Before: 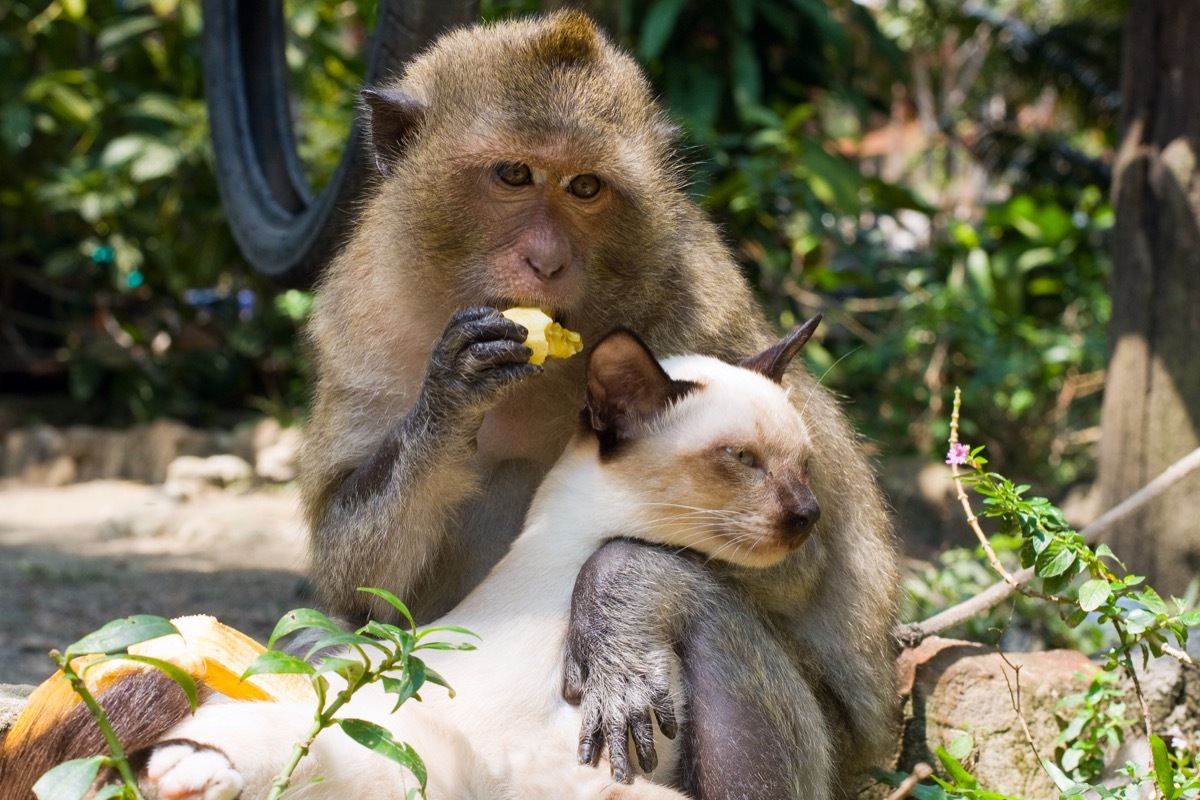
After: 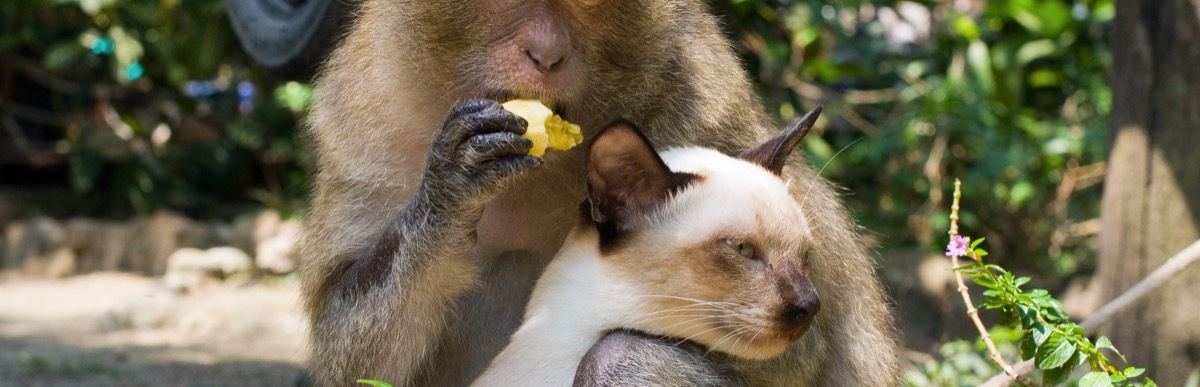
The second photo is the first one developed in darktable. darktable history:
crop and rotate: top 26.056%, bottom 25.543%
shadows and highlights: low approximation 0.01, soften with gaussian
